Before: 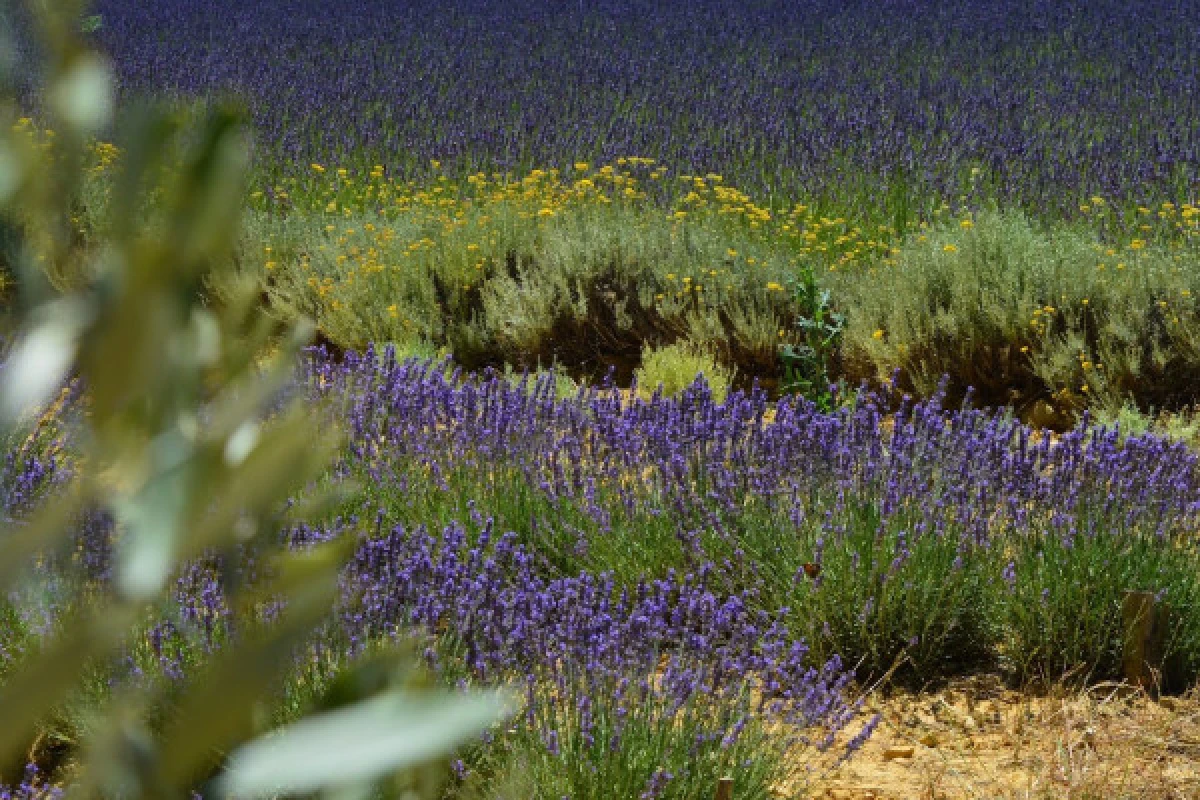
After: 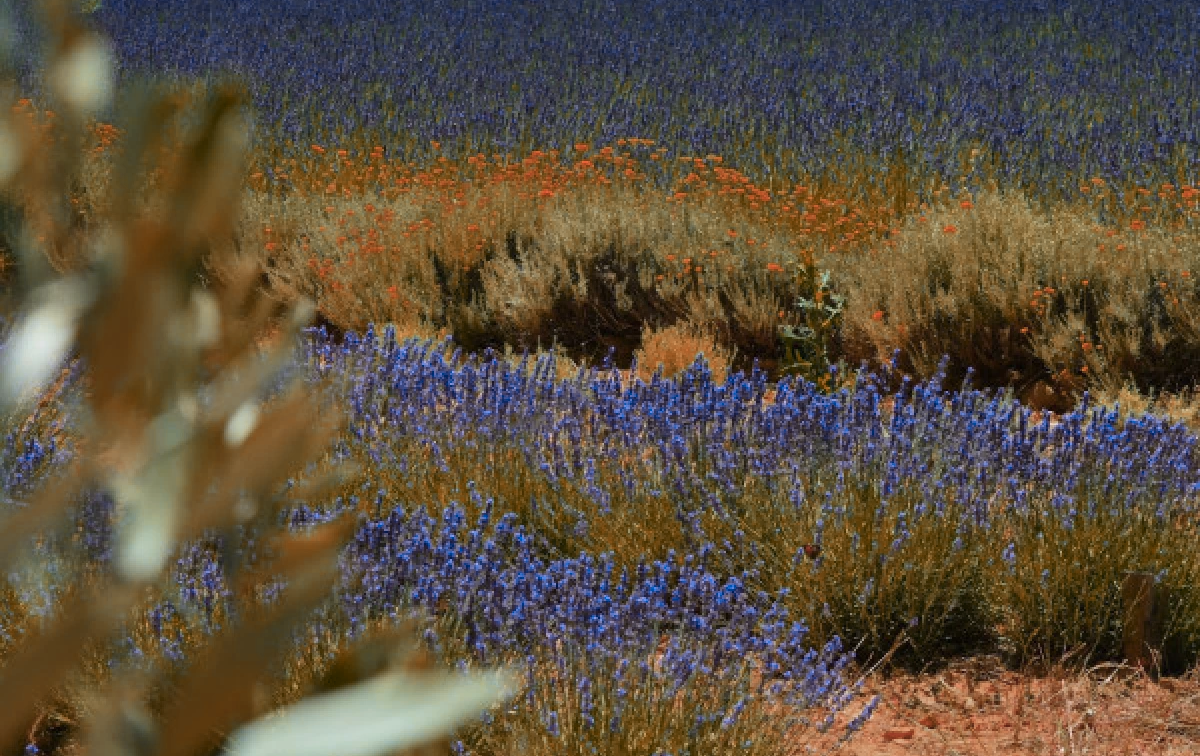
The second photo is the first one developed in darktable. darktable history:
tone equalizer: on, module defaults
color zones: curves: ch0 [(0.006, 0.385) (0.143, 0.563) (0.243, 0.321) (0.352, 0.464) (0.516, 0.456) (0.625, 0.5) (0.75, 0.5) (0.875, 0.5)]; ch1 [(0, 0.5) (0.134, 0.504) (0.246, 0.463) (0.421, 0.515) (0.5, 0.56) (0.625, 0.5) (0.75, 0.5) (0.875, 0.5)]; ch2 [(0, 0.5) (0.131, 0.426) (0.307, 0.289) (0.38, 0.188) (0.513, 0.216) (0.625, 0.548) (0.75, 0.468) (0.838, 0.396) (0.971, 0.311)]
crop and rotate: top 2.479%, bottom 3.018%
